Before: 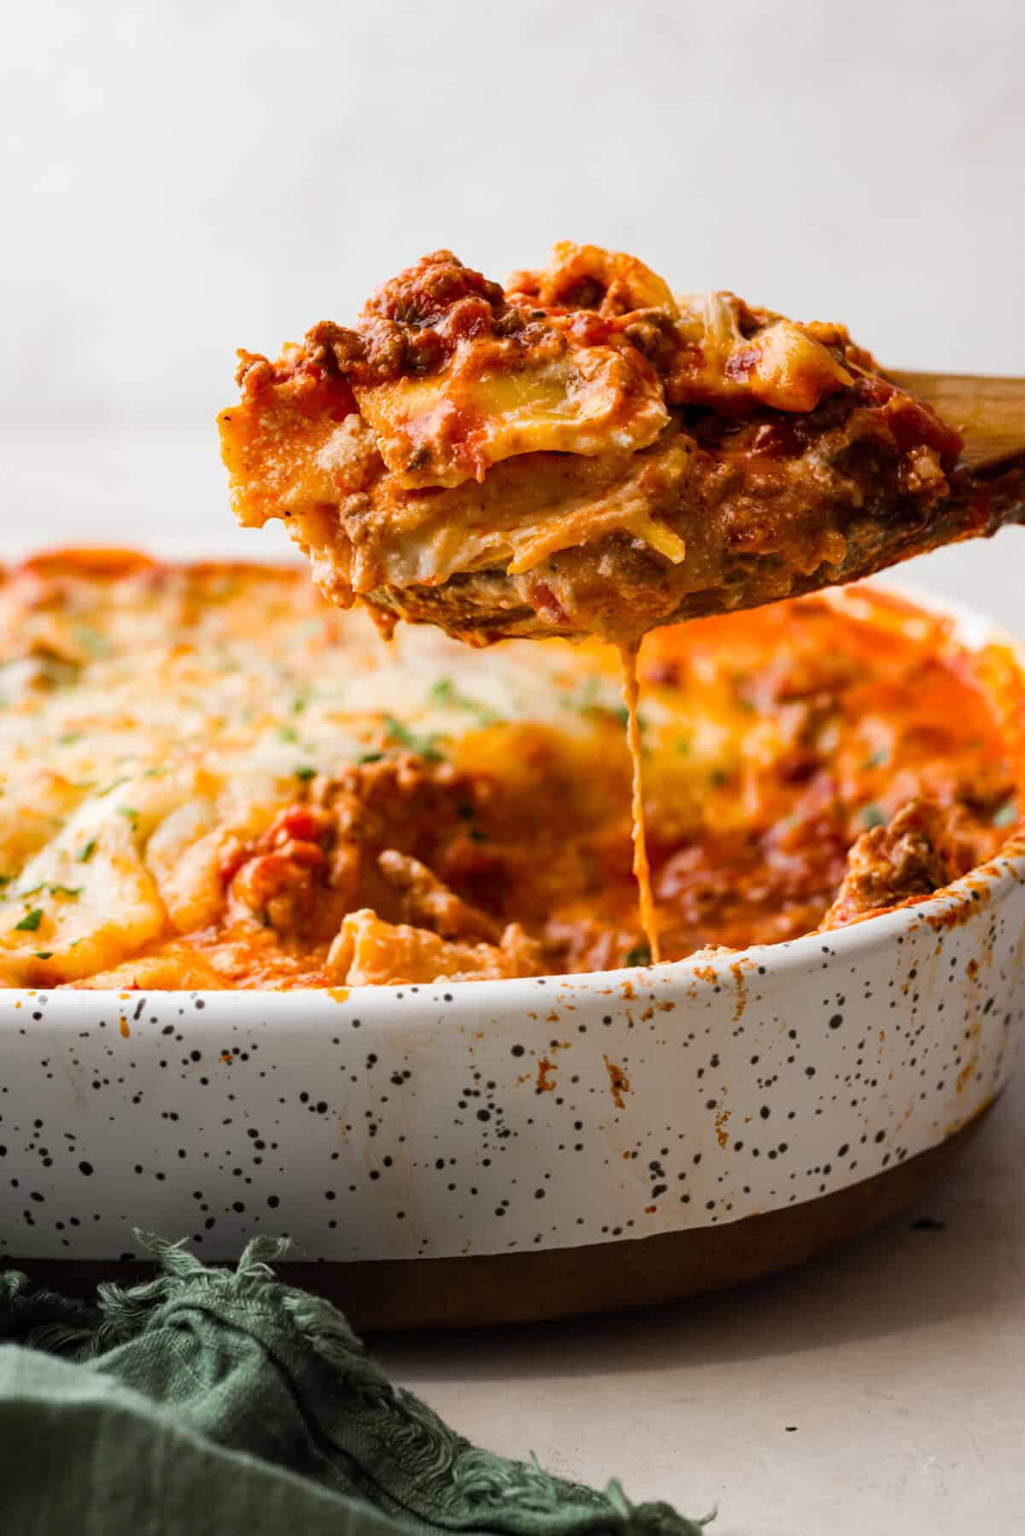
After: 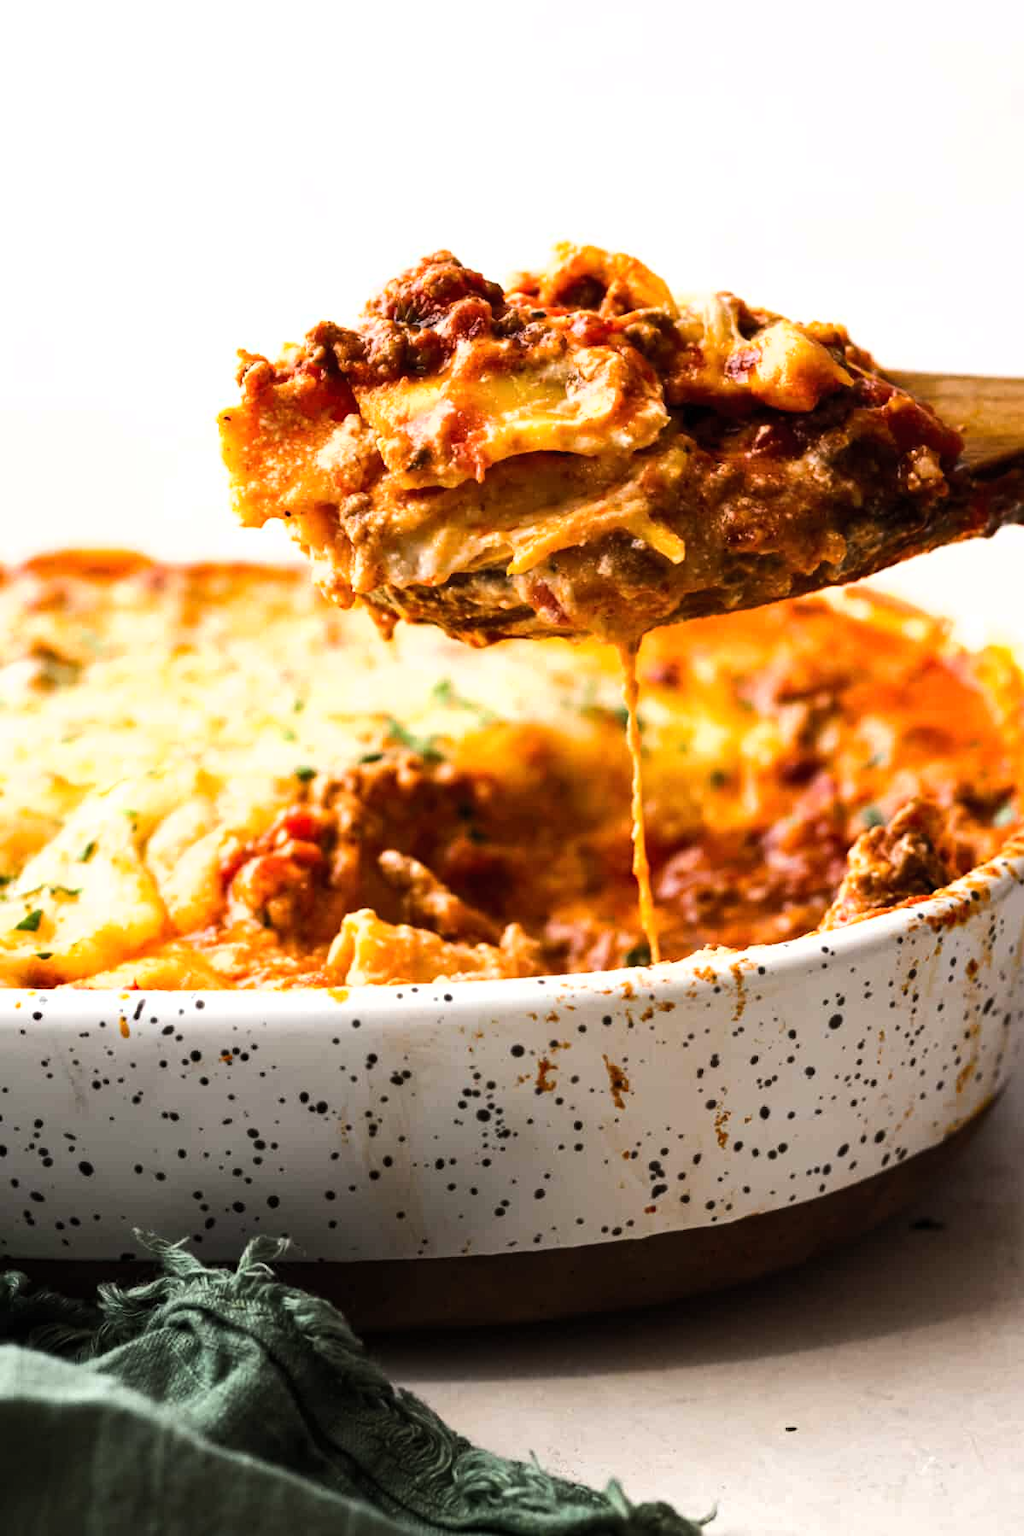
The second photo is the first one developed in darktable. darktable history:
tone equalizer: -8 EV -0.75 EV, -7 EV -0.7 EV, -6 EV -0.6 EV, -5 EV -0.4 EV, -3 EV 0.4 EV, -2 EV 0.6 EV, -1 EV 0.7 EV, +0 EV 0.75 EV, edges refinement/feathering 500, mask exposure compensation -1.57 EV, preserve details no
fill light: on, module defaults
